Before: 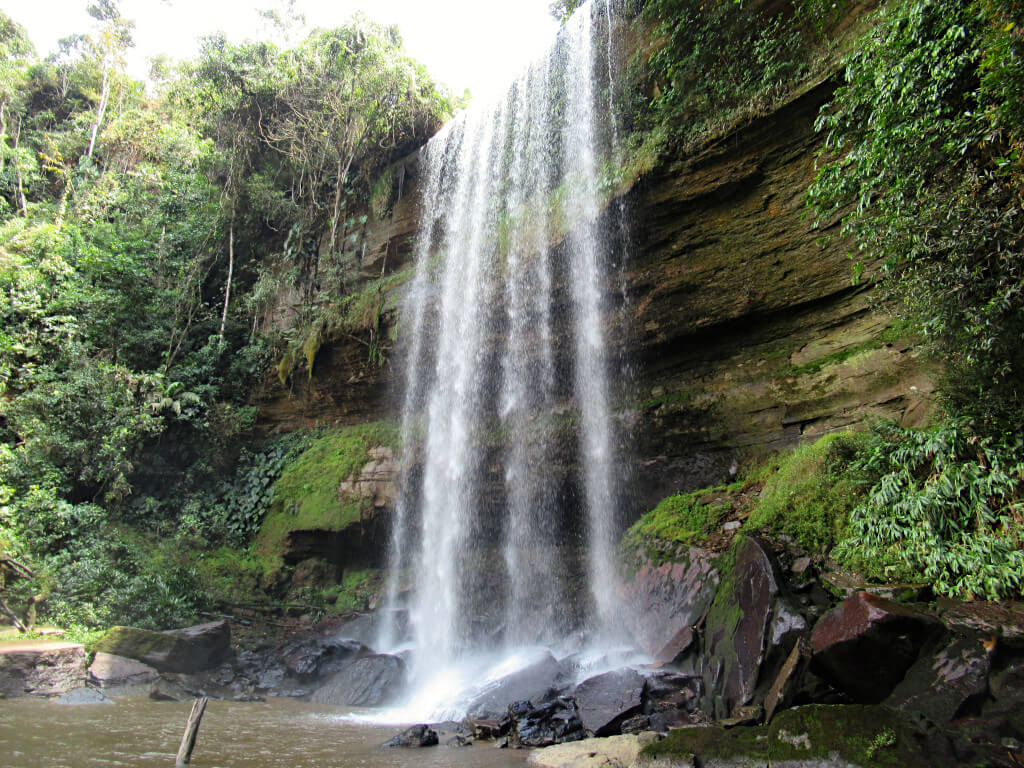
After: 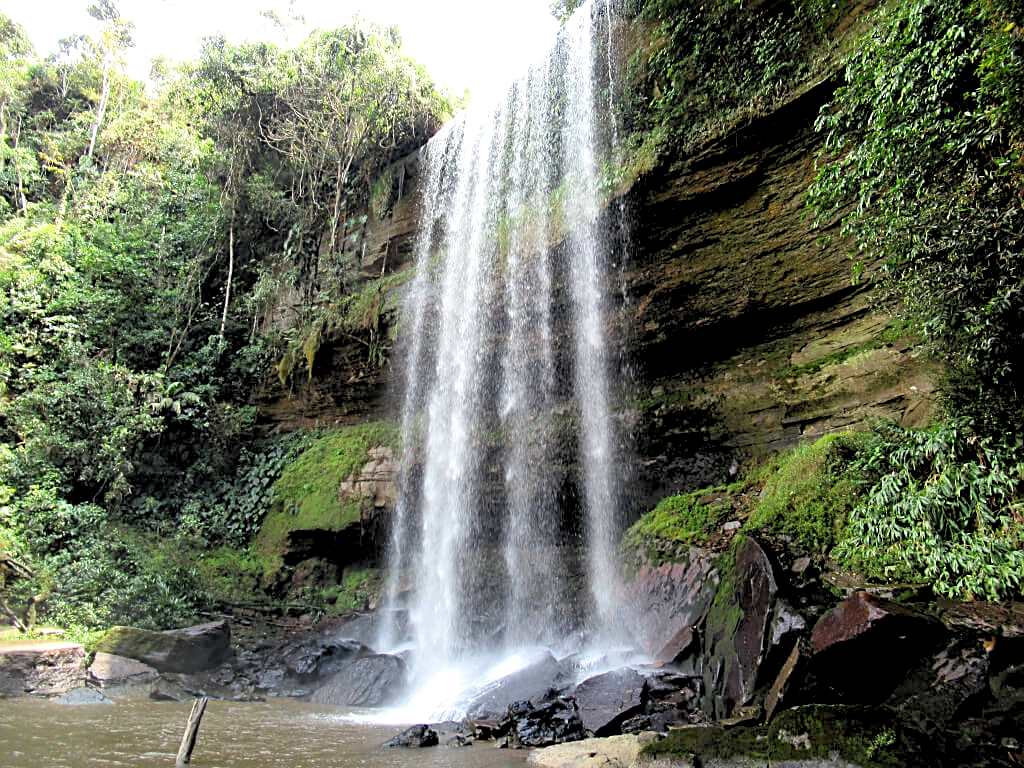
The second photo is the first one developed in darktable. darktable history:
exposure: exposure 0.02 EV, compensate highlight preservation false
rgb levels: levels [[0.013, 0.434, 0.89], [0, 0.5, 1], [0, 0.5, 1]]
sharpen: on, module defaults
